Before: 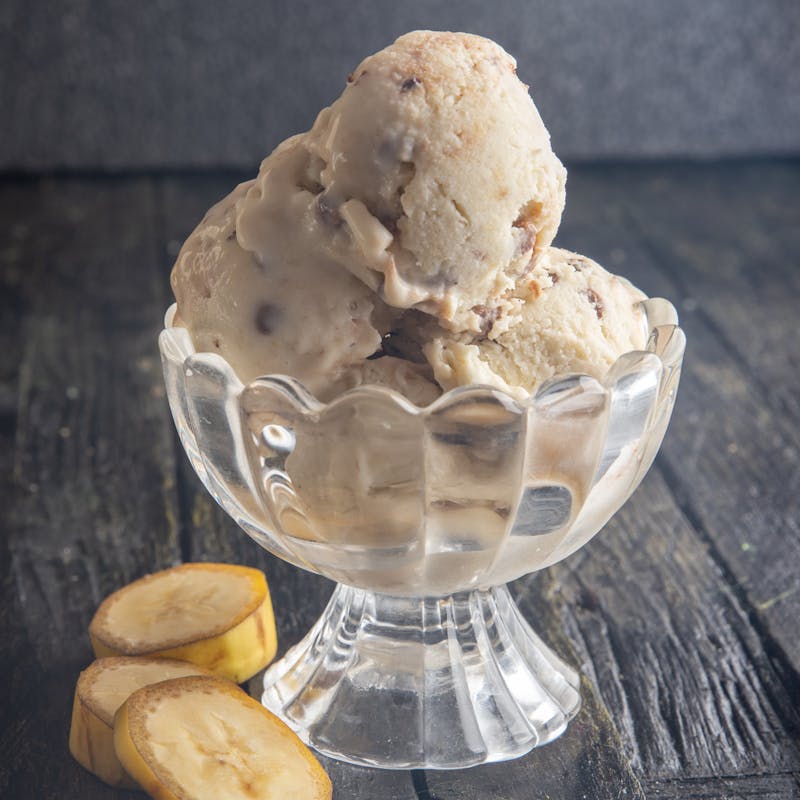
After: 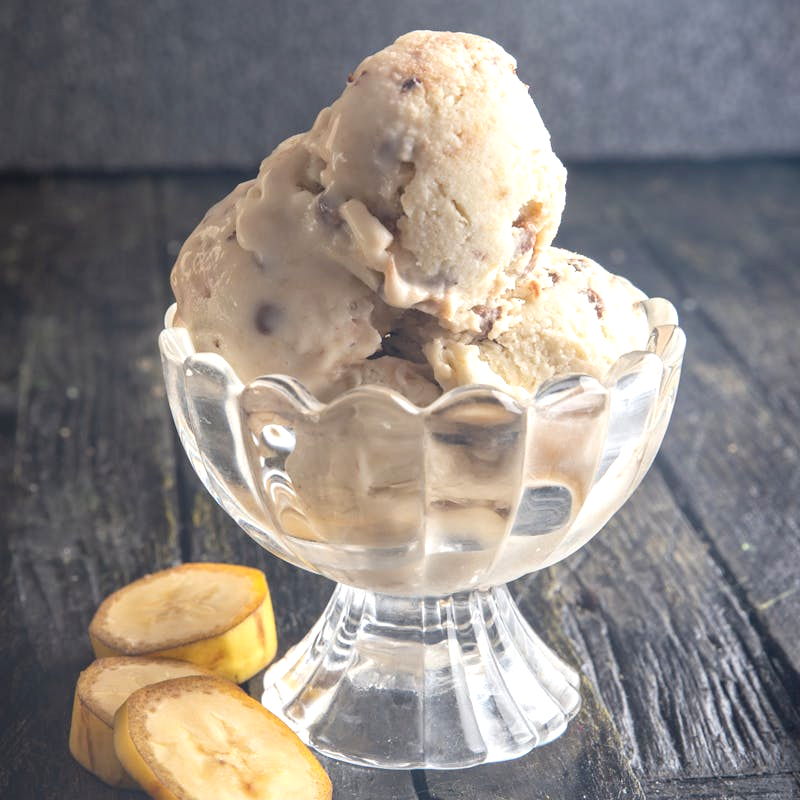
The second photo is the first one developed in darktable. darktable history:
exposure: black level correction -0.002, exposure 0.532 EV, compensate exposure bias true, compensate highlight preservation false
